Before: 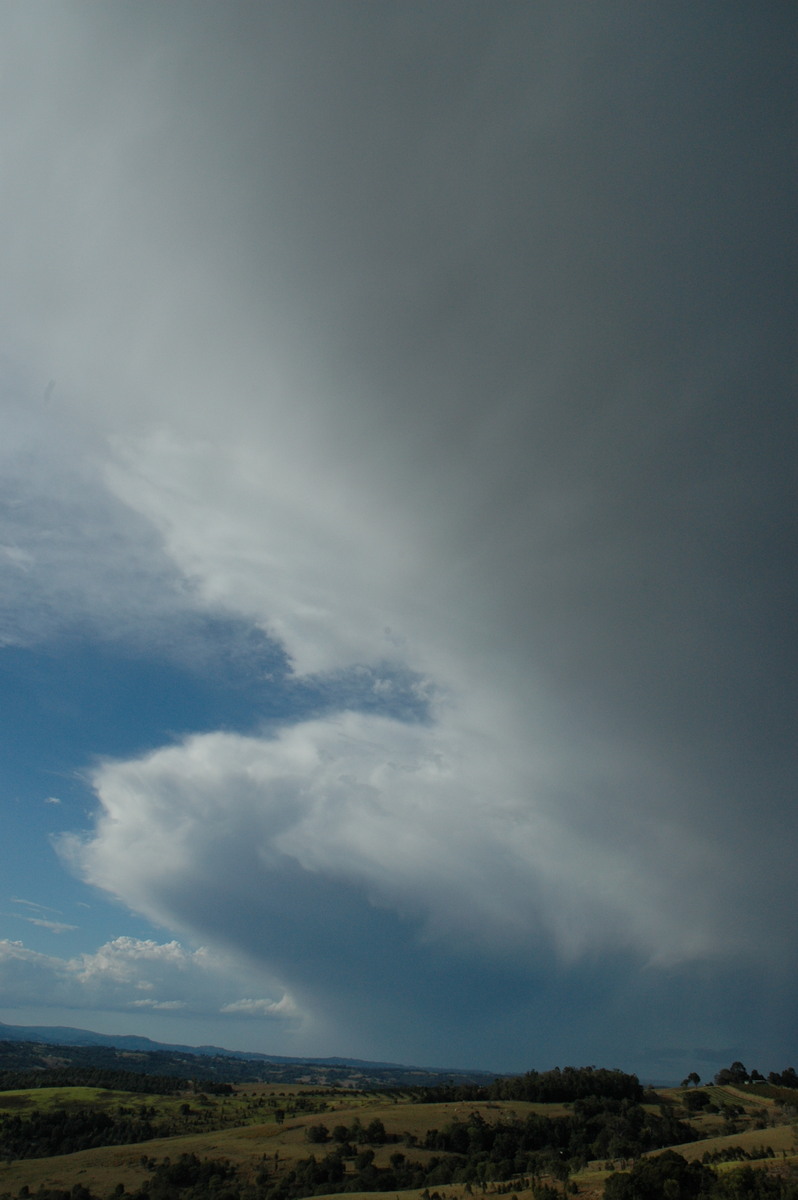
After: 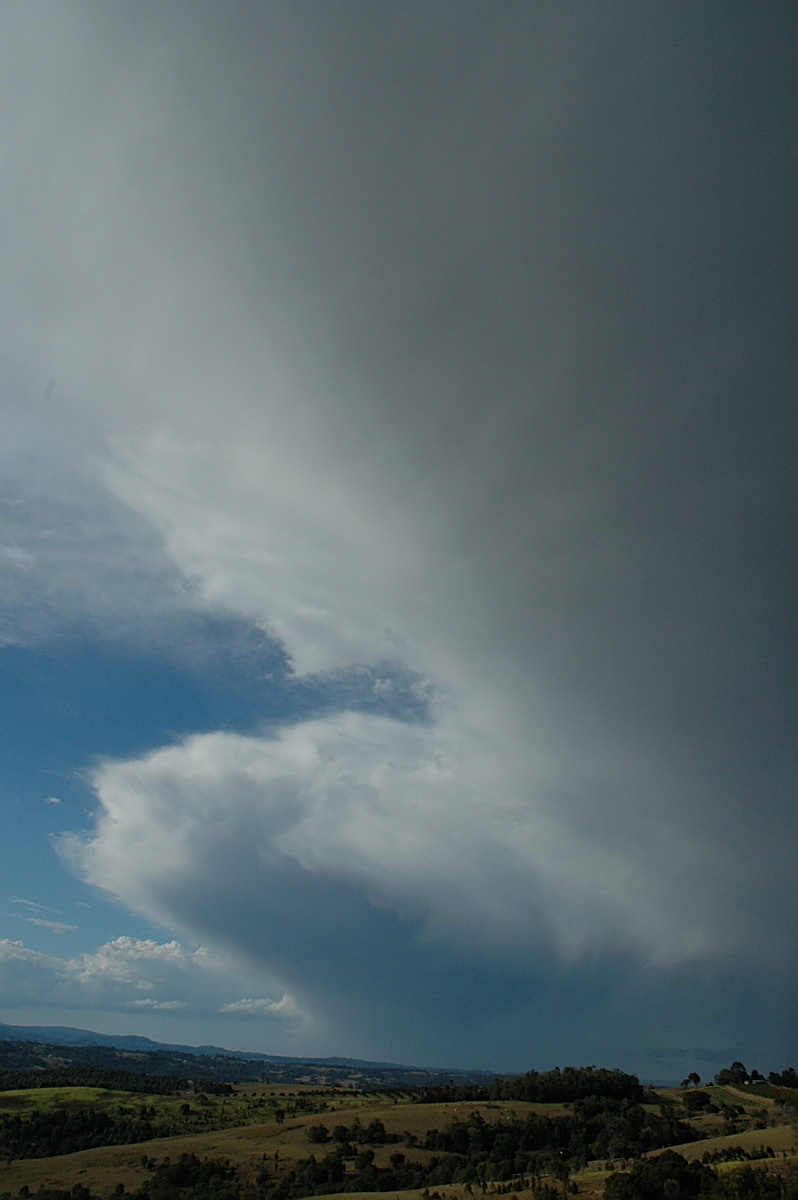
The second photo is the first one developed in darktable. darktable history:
shadows and highlights: shadows -20.42, white point adjustment -2.09, highlights -34.97
sharpen: on, module defaults
